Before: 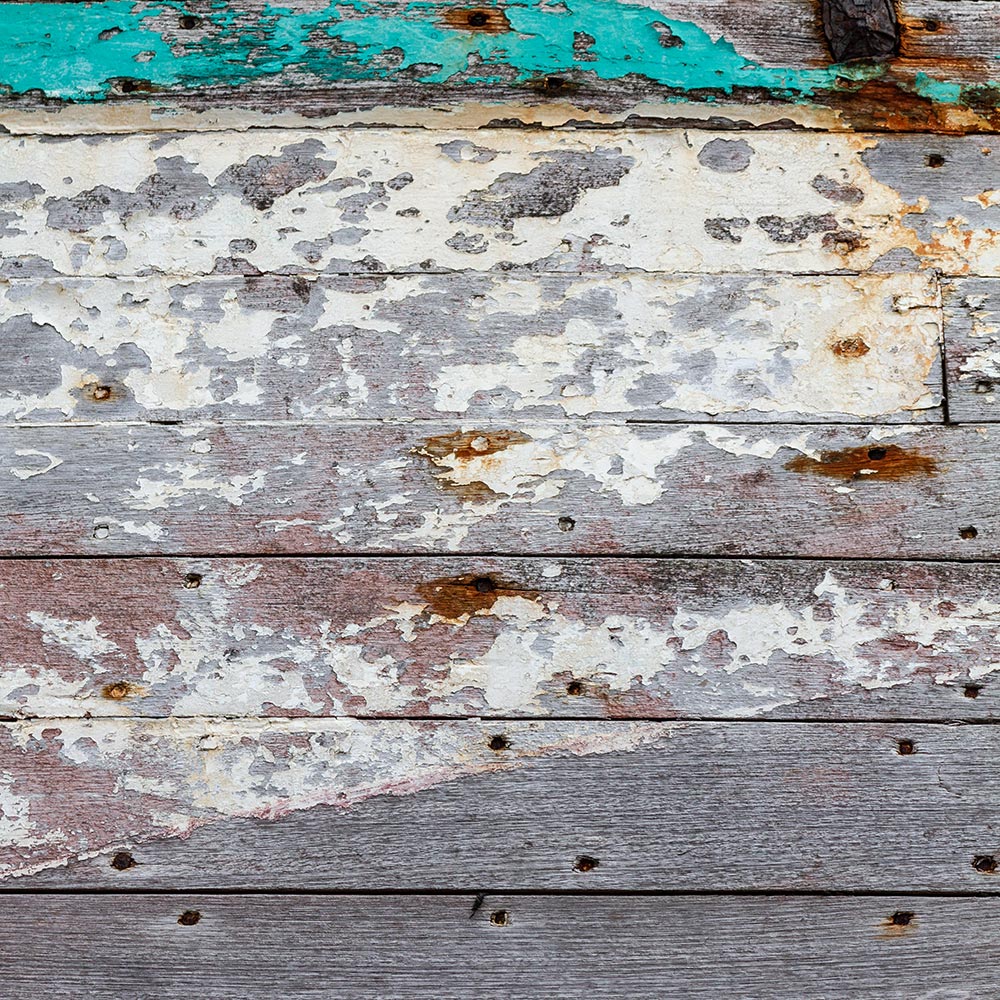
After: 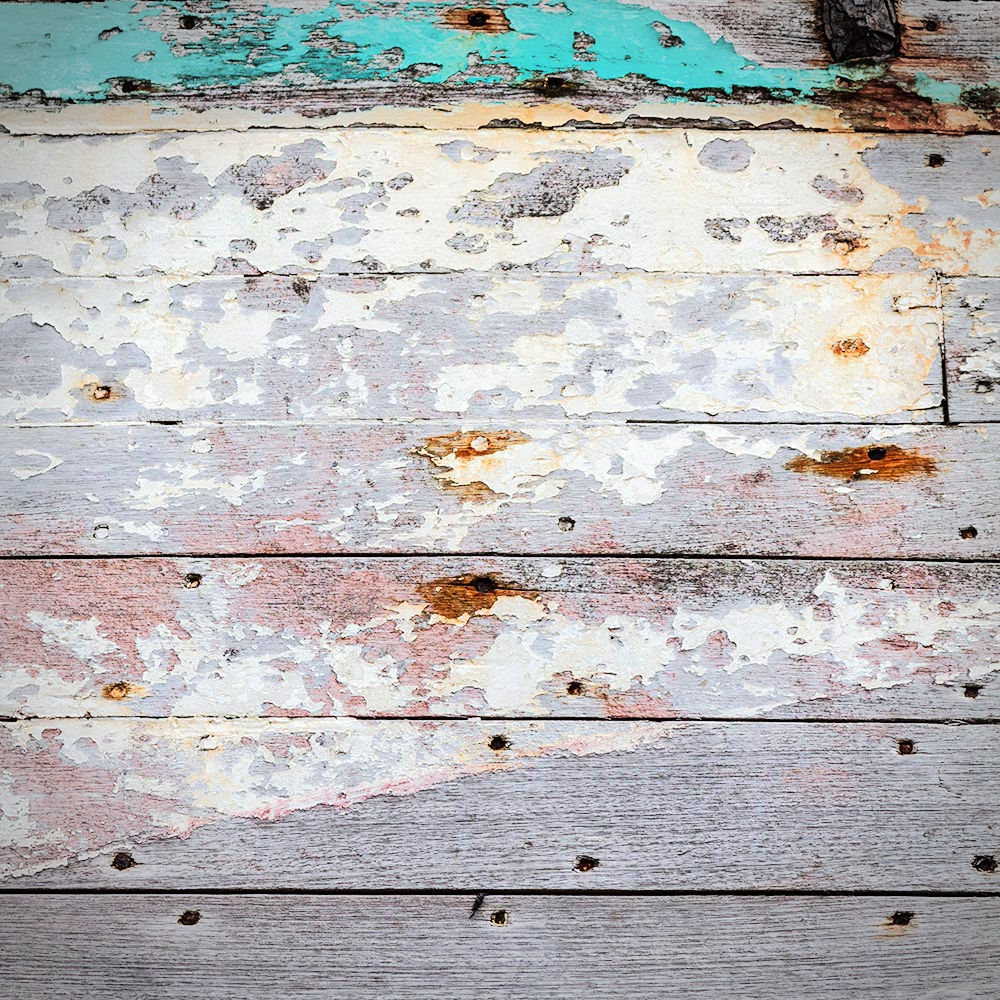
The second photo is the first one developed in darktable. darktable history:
vignetting: unbound false
tone equalizer: -7 EV 0.147 EV, -6 EV 0.59 EV, -5 EV 1.12 EV, -4 EV 1.3 EV, -3 EV 1.16 EV, -2 EV 0.6 EV, -1 EV 0.161 EV, edges refinement/feathering 500, mask exposure compensation -1.57 EV, preserve details no
